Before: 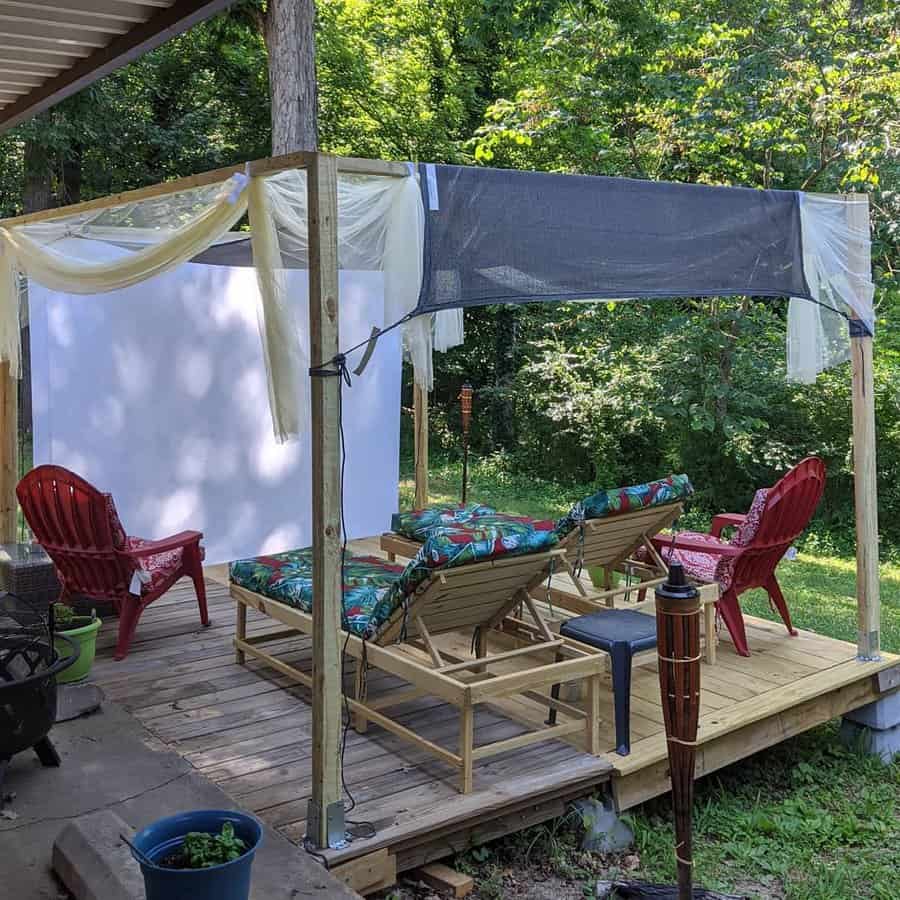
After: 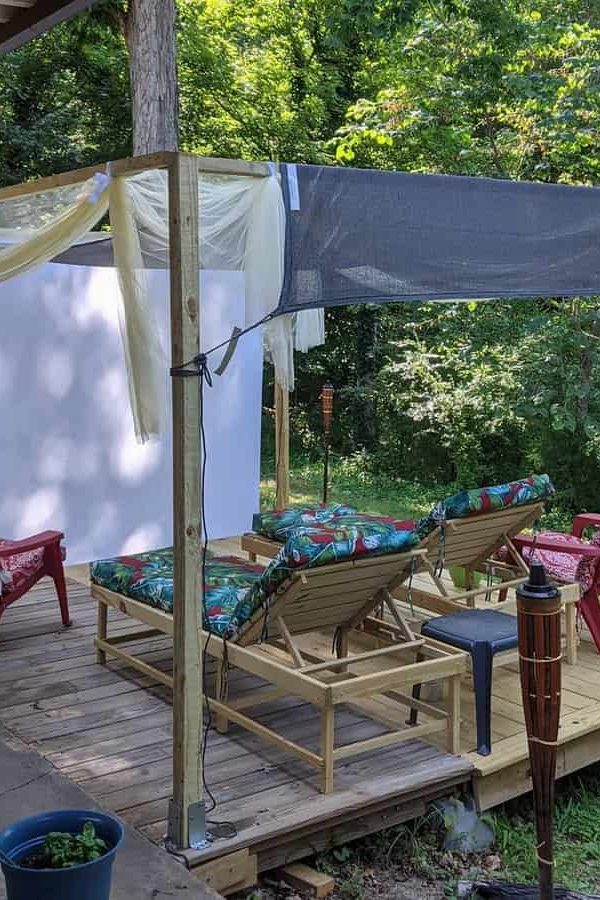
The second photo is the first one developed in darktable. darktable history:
exposure: exposure -0.041 EV, compensate highlight preservation false
crop and rotate: left 15.446%, right 17.836%
